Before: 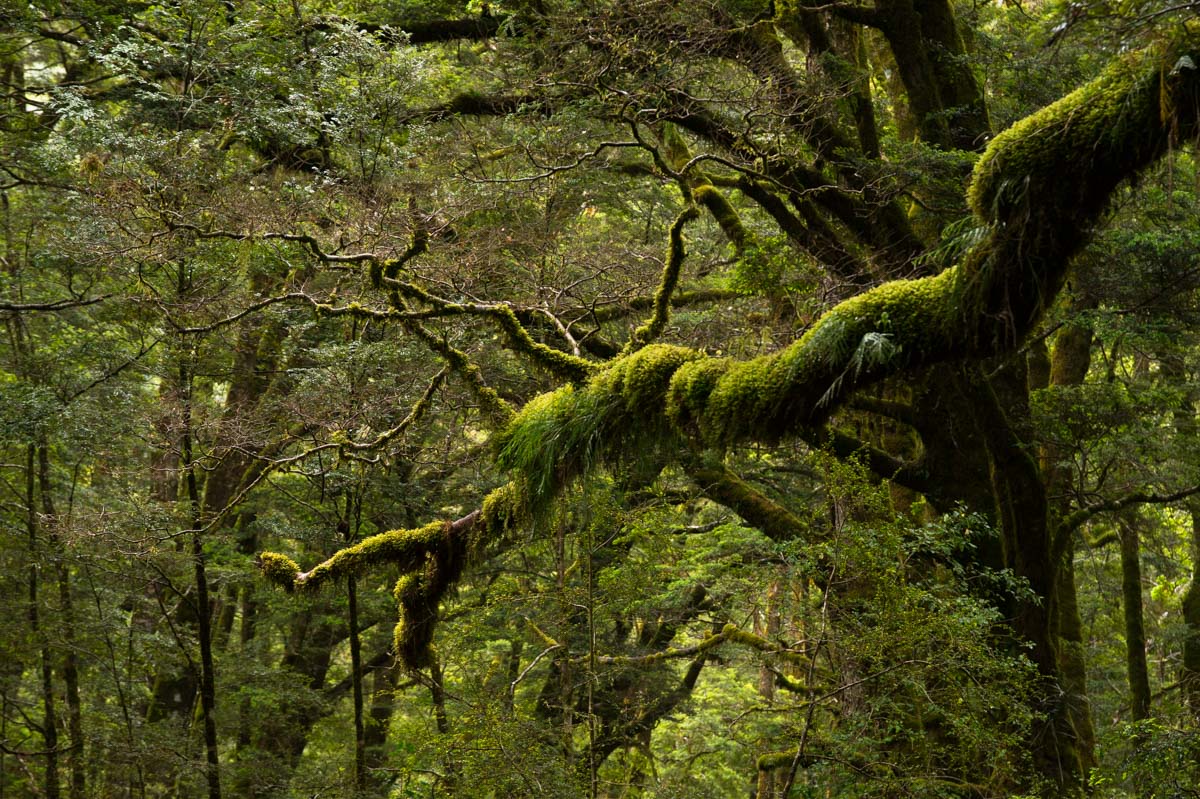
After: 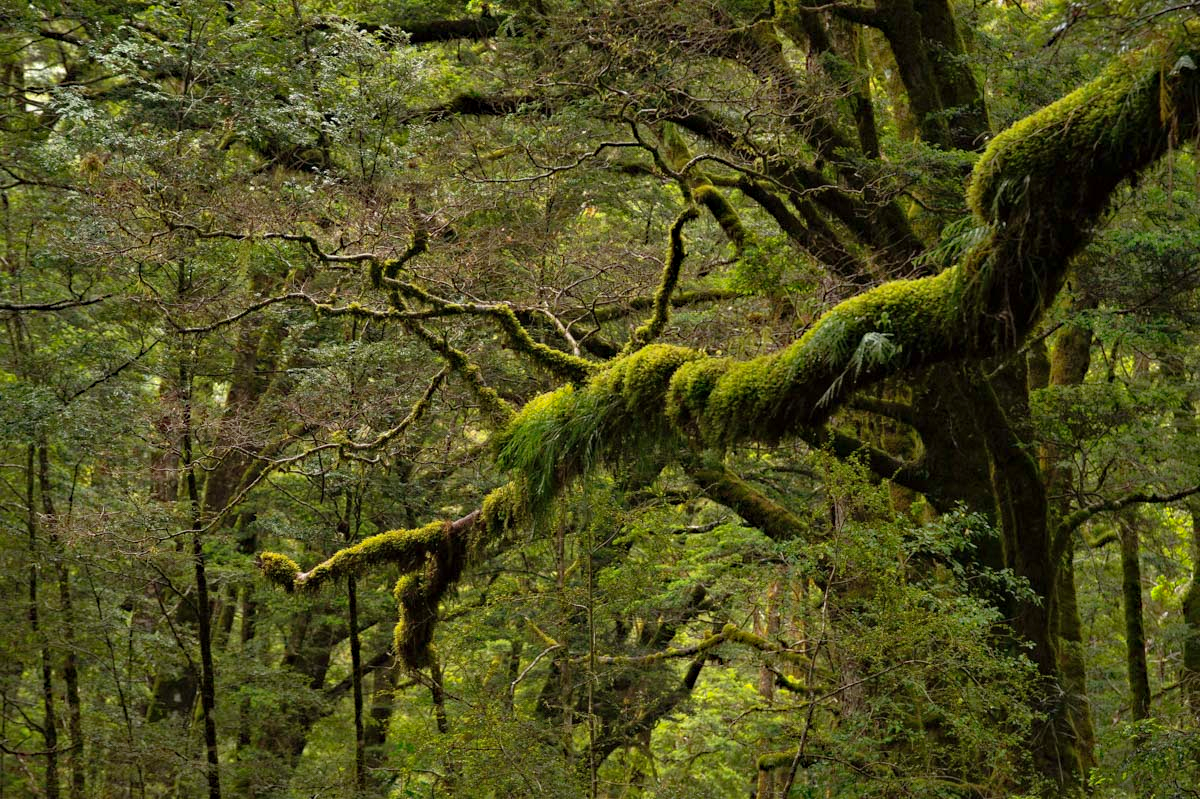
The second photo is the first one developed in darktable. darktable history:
shadows and highlights: on, module defaults
haze removal: strength 0.53, distance 0.925, compatibility mode true, adaptive false
